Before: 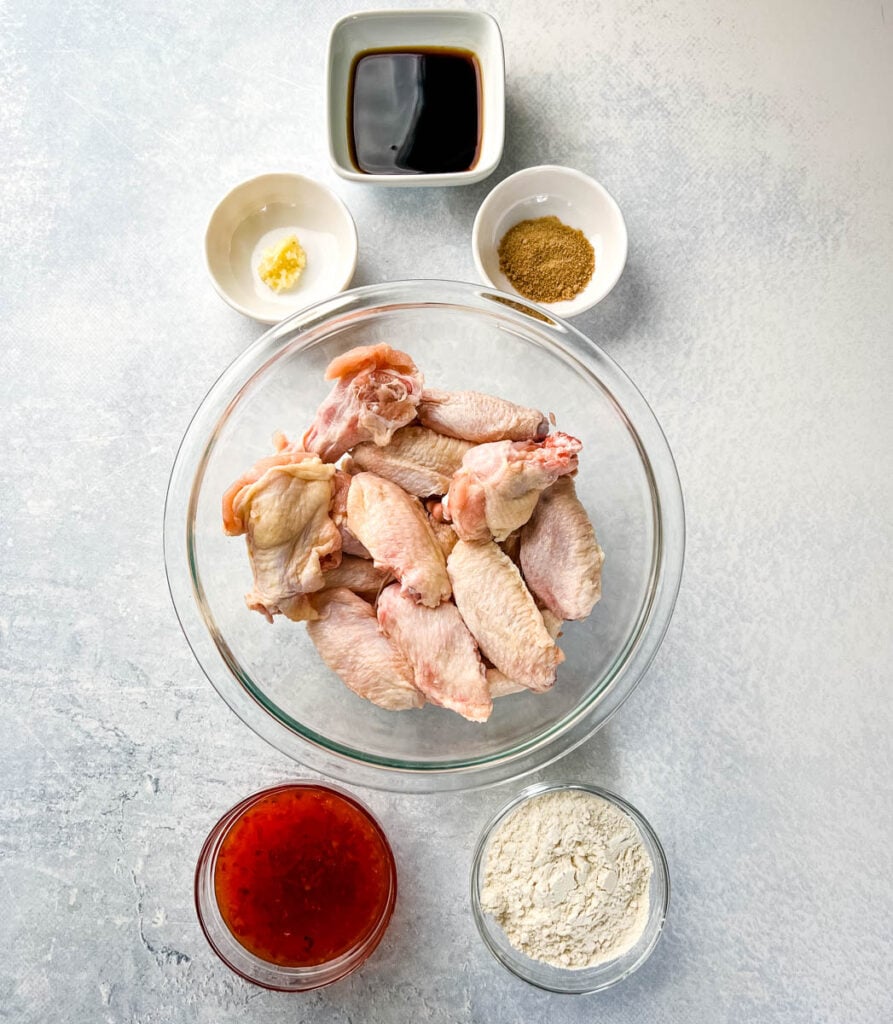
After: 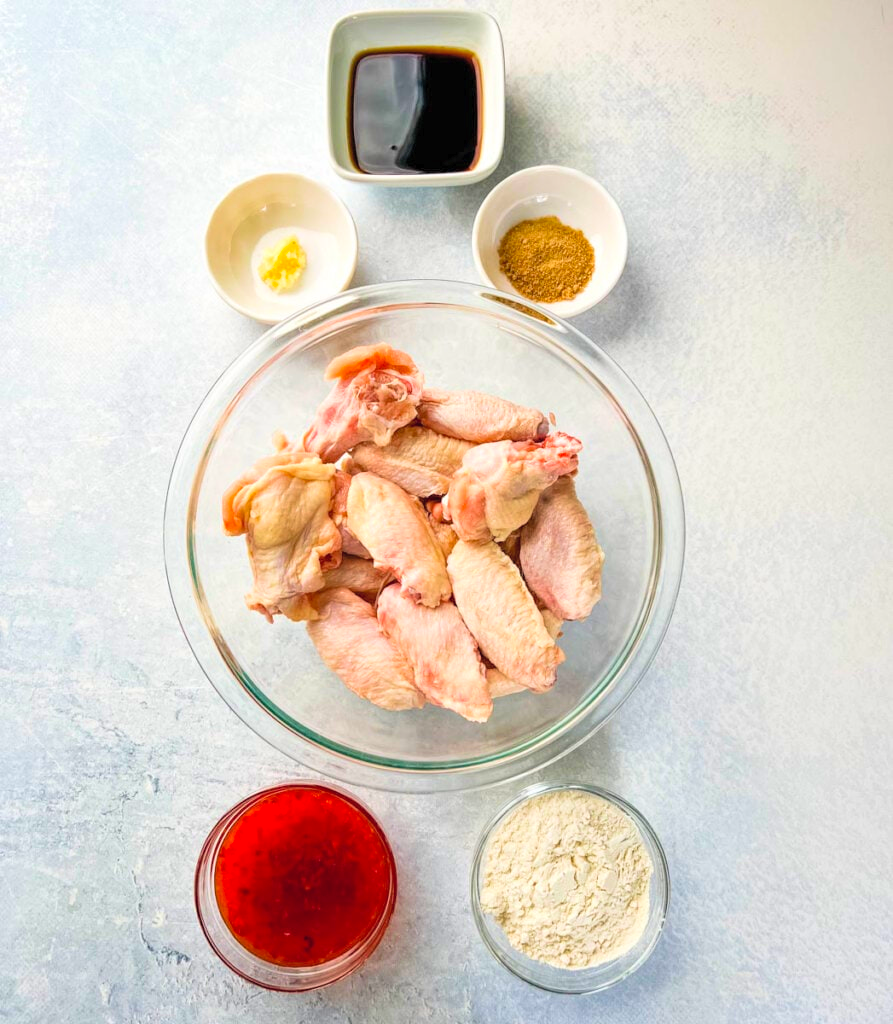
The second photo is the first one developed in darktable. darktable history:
contrast brightness saturation: contrast 0.07, brightness 0.18, saturation 0.4
velvia: on, module defaults
